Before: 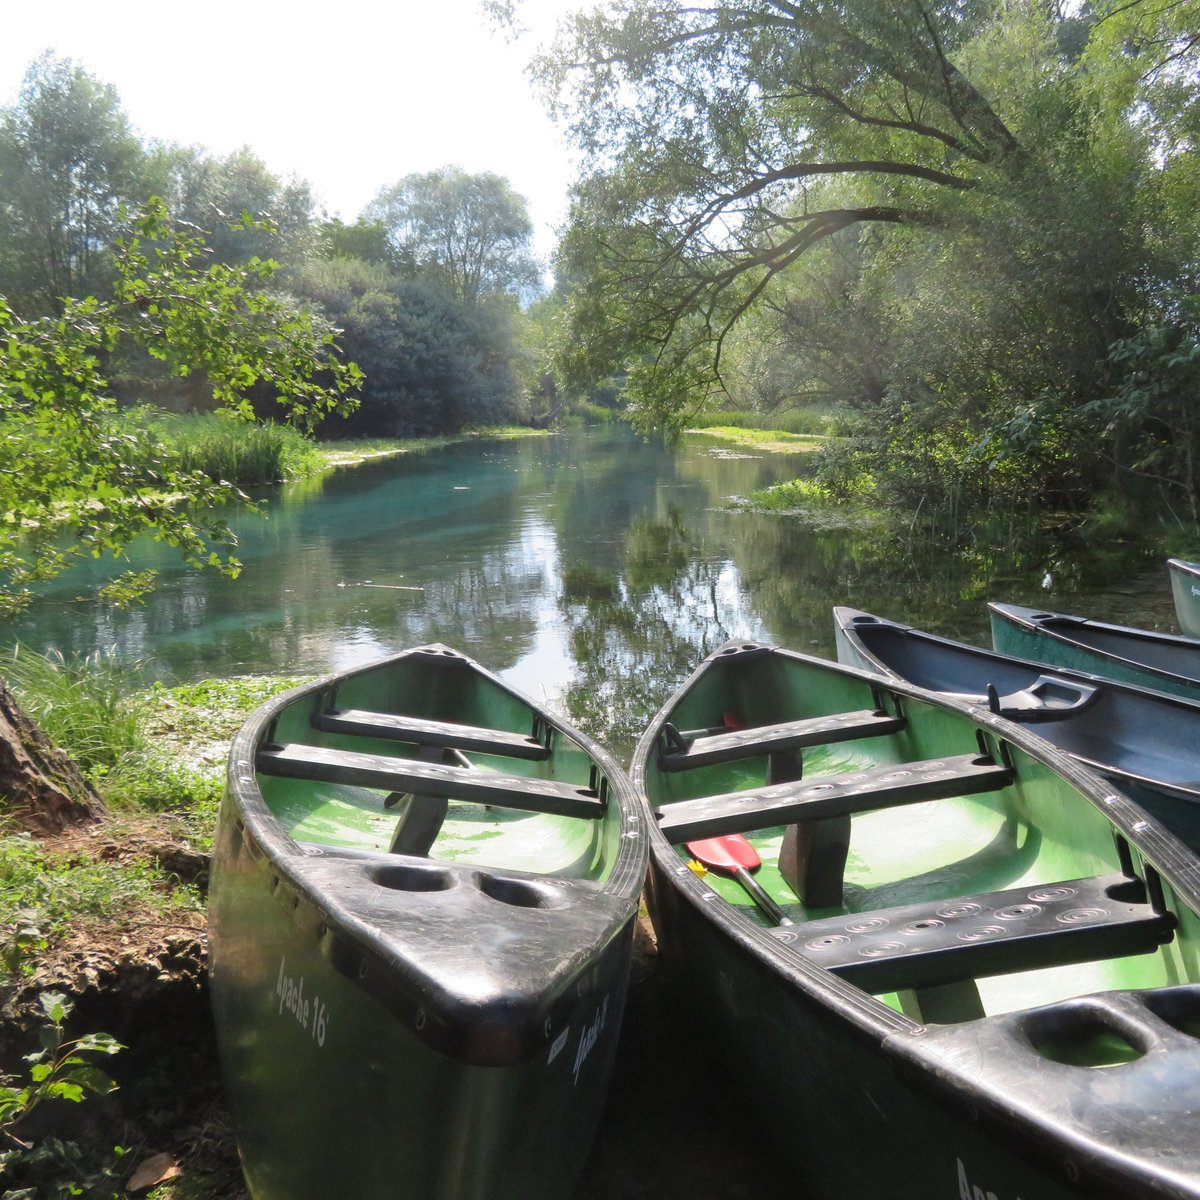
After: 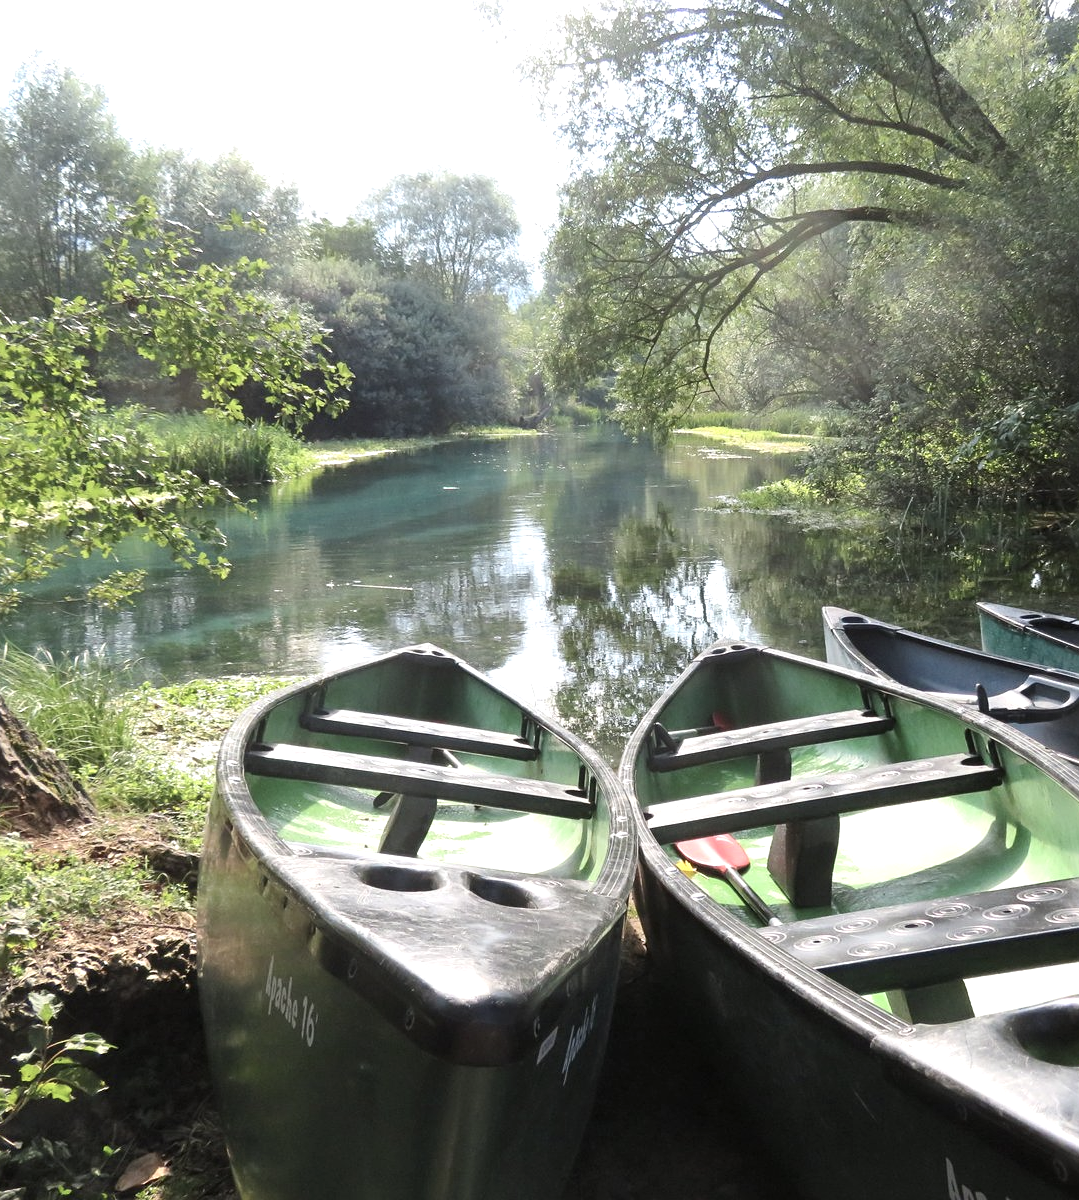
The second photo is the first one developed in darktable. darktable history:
crop and rotate: left 0.948%, right 9.064%
sharpen: amount 0.202
exposure: black level correction 0.001, exposure 0.498 EV, compensate highlight preservation false
contrast brightness saturation: contrast 0.096, saturation -0.29
